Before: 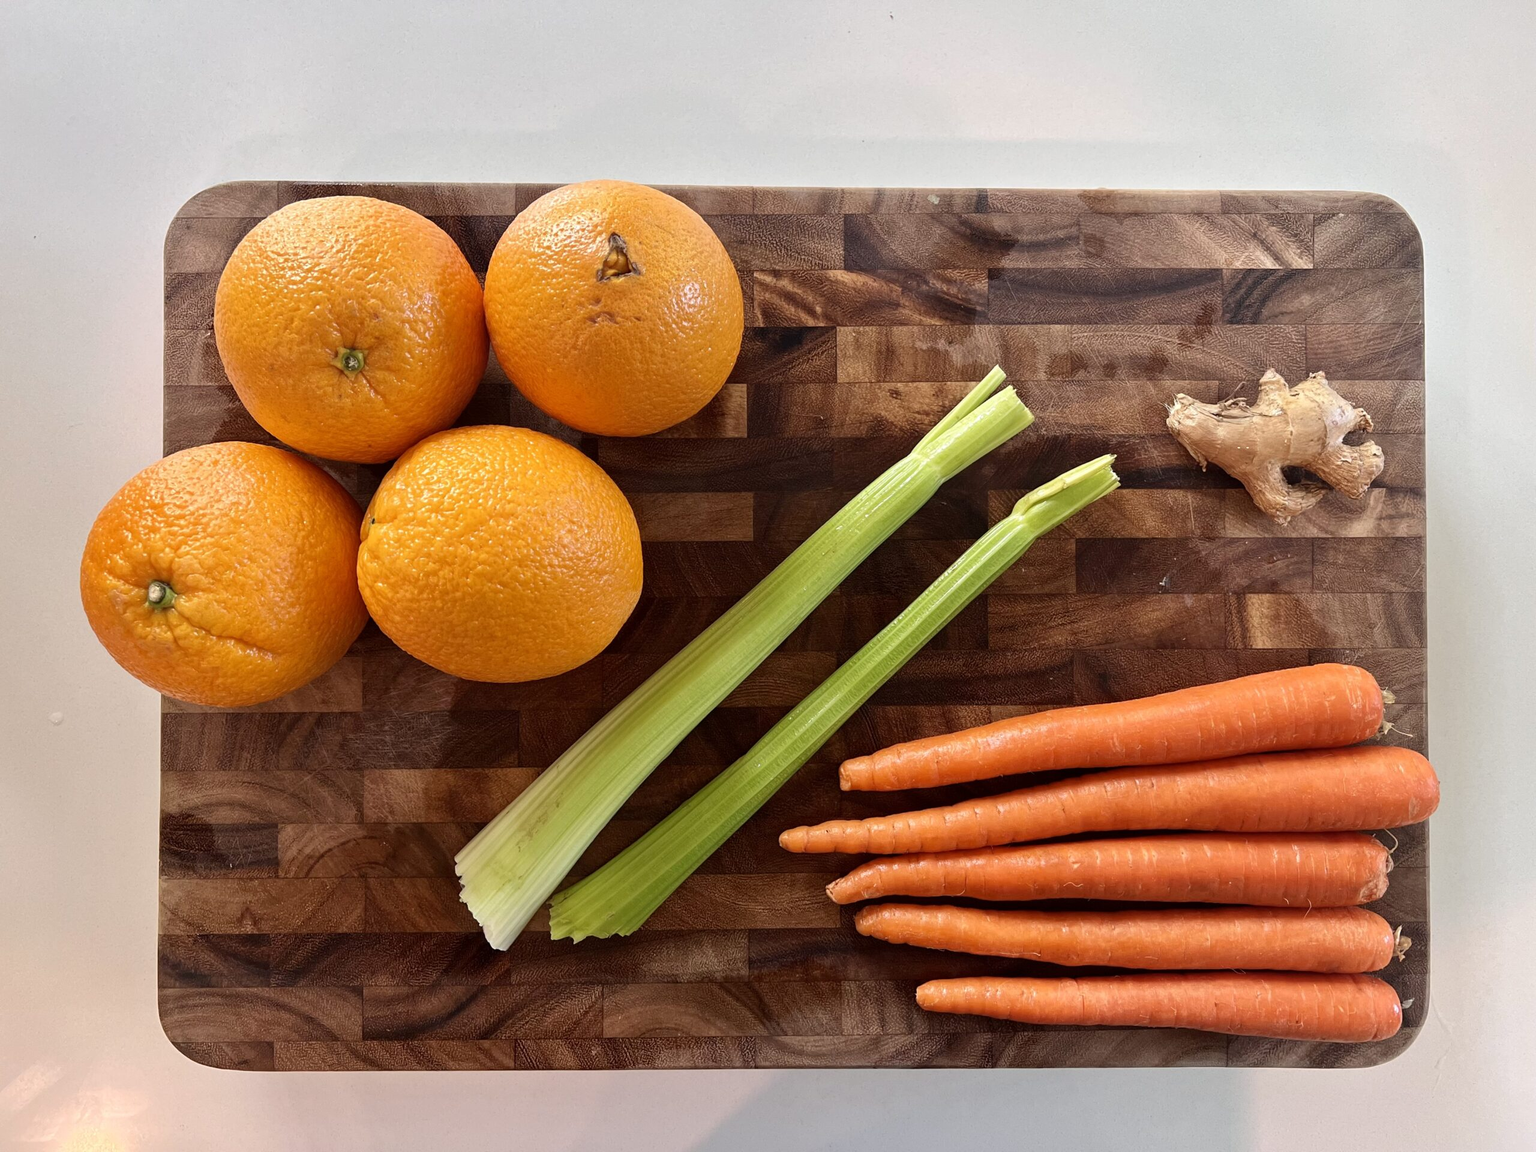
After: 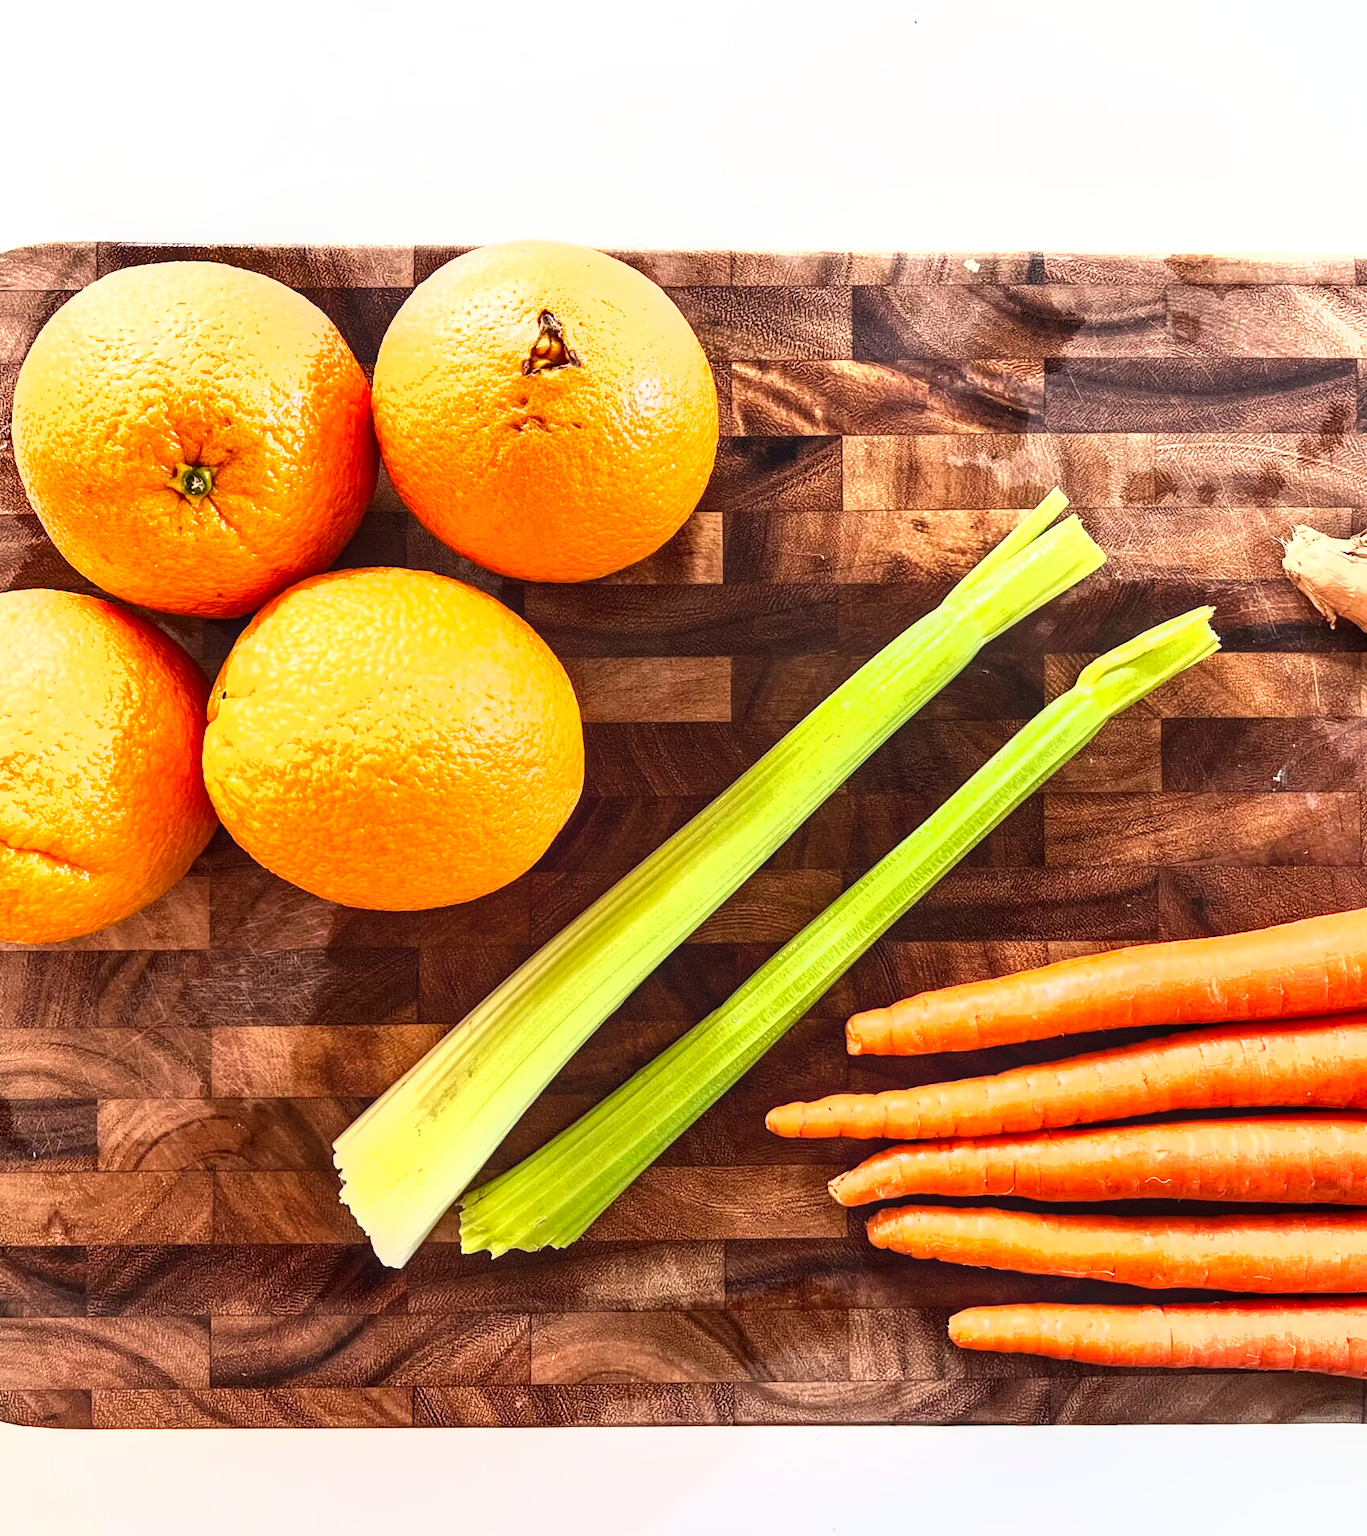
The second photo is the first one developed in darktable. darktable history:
exposure: black level correction 0, exposure 1.103 EV, compensate highlight preservation false
tone equalizer: -8 EV -0.443 EV, -7 EV -0.384 EV, -6 EV -0.367 EV, -5 EV -0.227 EV, -3 EV 0.256 EV, -2 EV 0.352 EV, -1 EV 0.366 EV, +0 EV 0.414 EV, edges refinement/feathering 500, mask exposure compensation -1.57 EV, preserve details no
crop and rotate: left 13.387%, right 19.88%
local contrast: on, module defaults
shadows and highlights: radius 132.63, soften with gaussian
